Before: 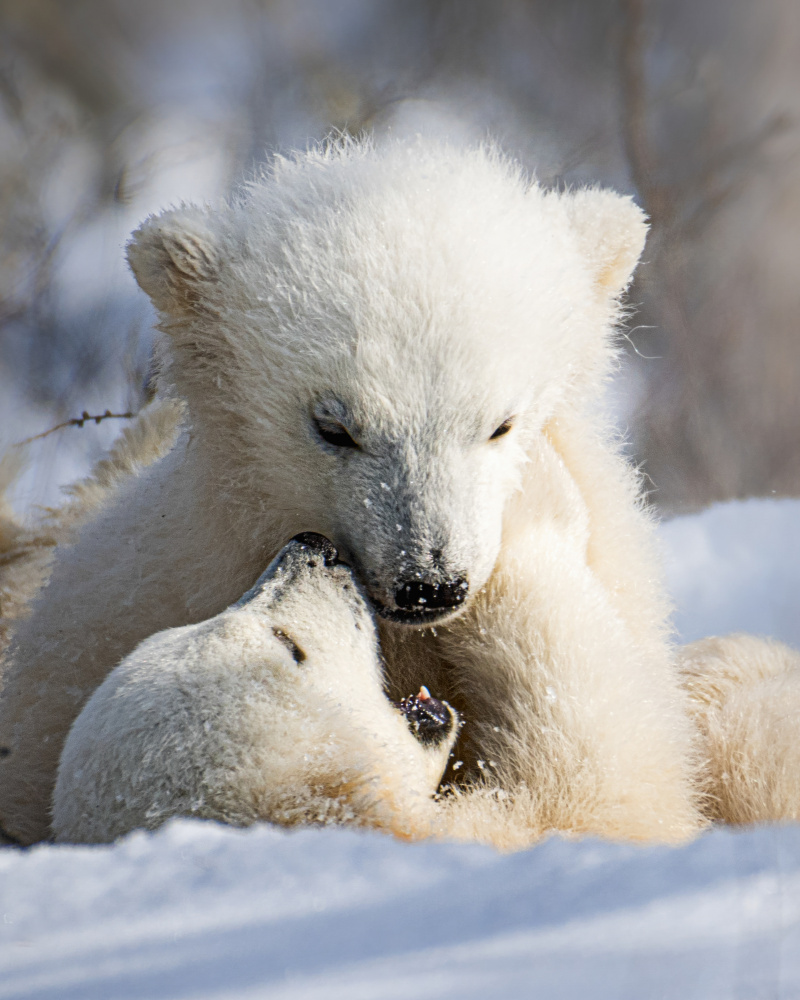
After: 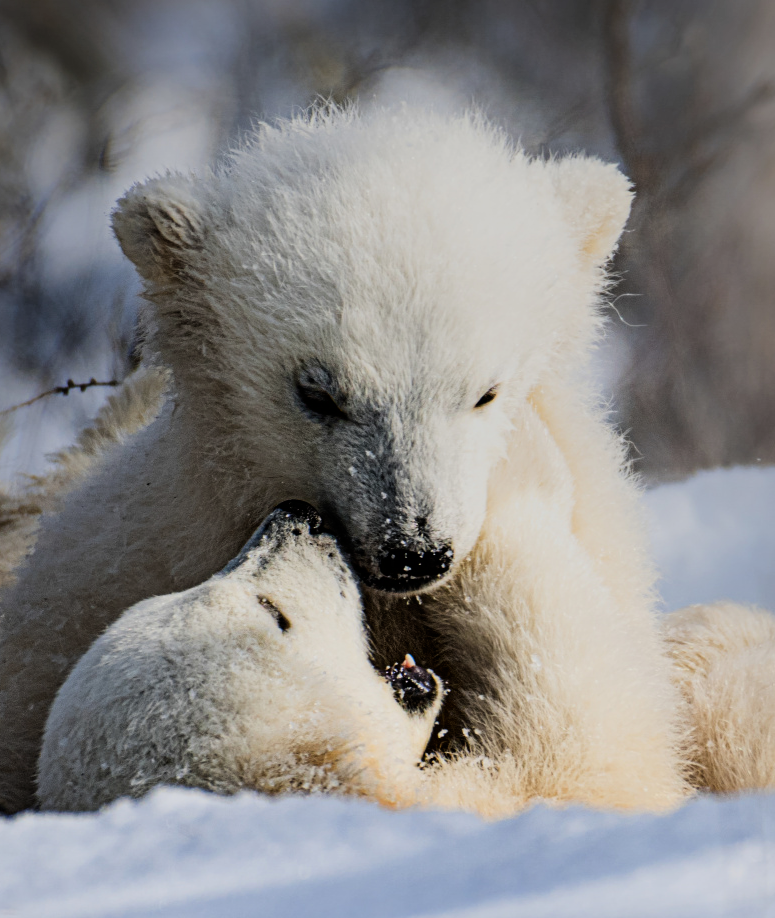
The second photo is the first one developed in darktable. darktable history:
graduated density: rotation 5.63°, offset 76.9
color correction: saturation 1.1
filmic rgb: hardness 4.17, contrast 1.364, color science v6 (2022)
crop: left 1.964%, top 3.251%, right 1.122%, bottom 4.933%
